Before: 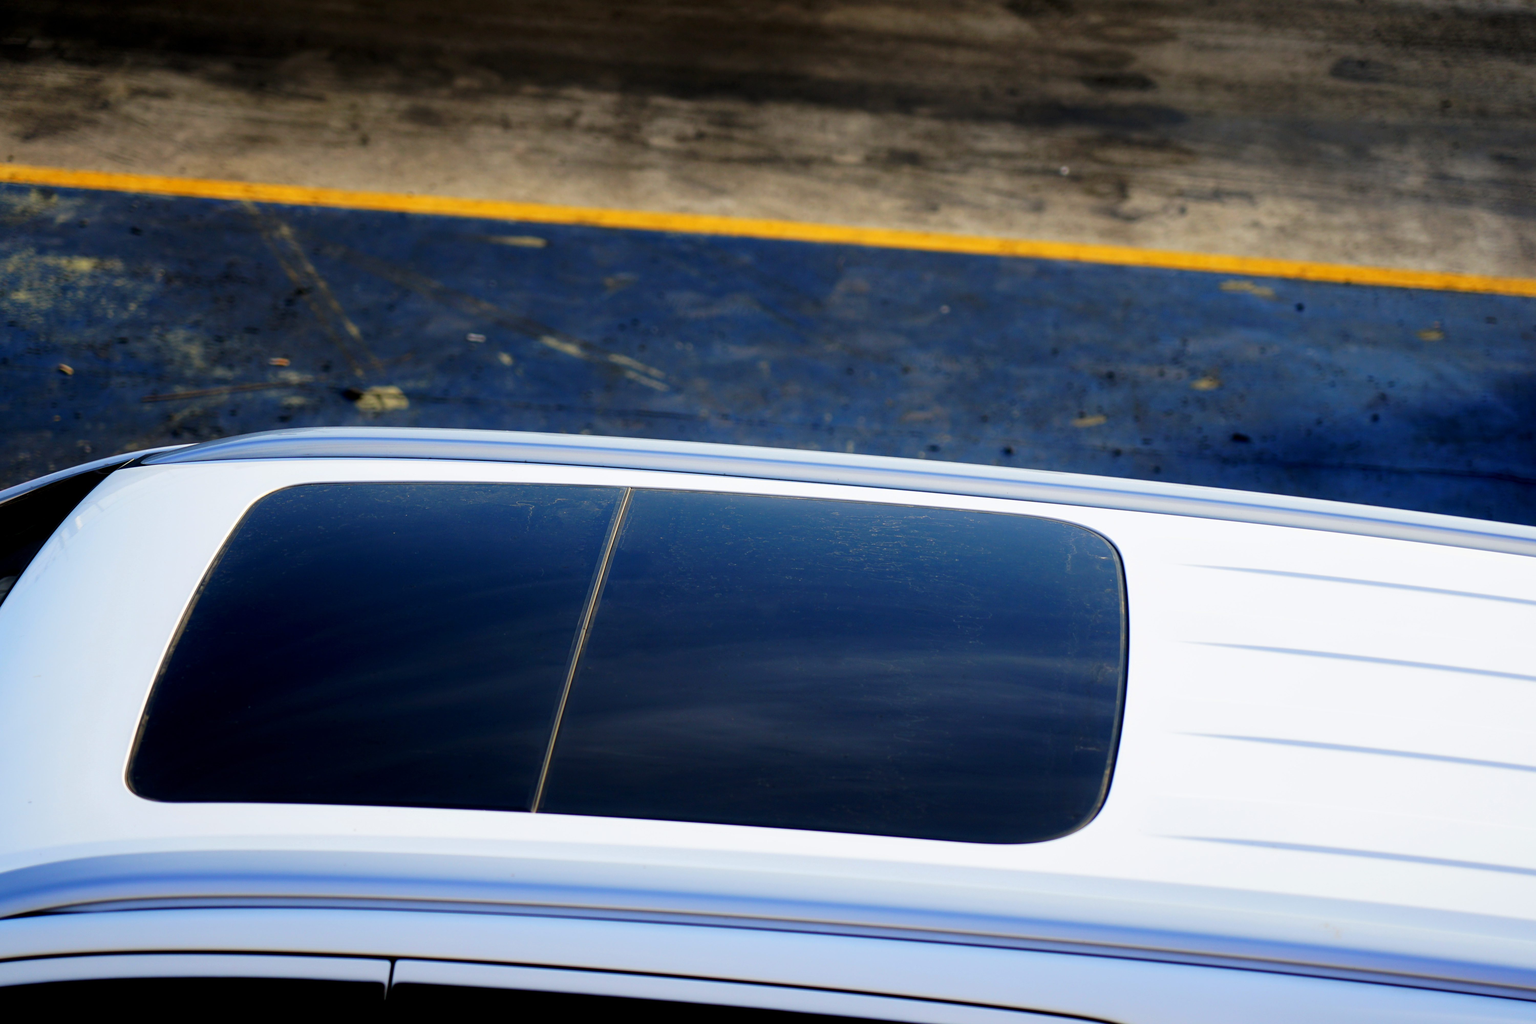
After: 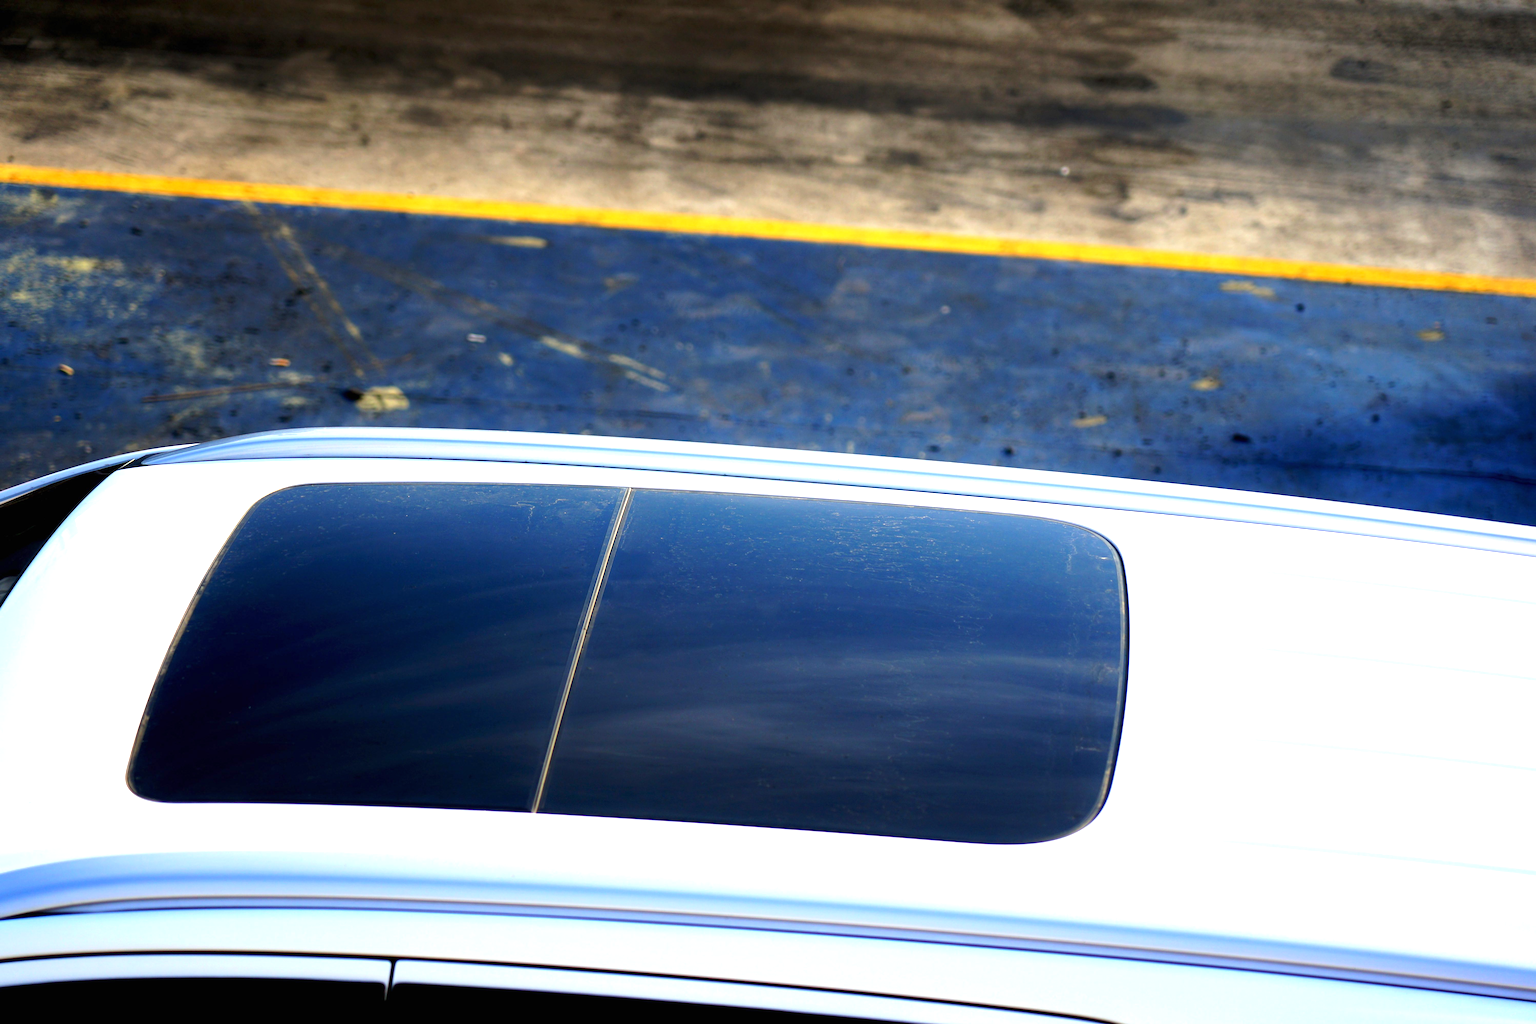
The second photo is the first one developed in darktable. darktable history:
exposure: black level correction 0, exposure 1.017 EV, compensate exposure bias true, compensate highlight preservation false
